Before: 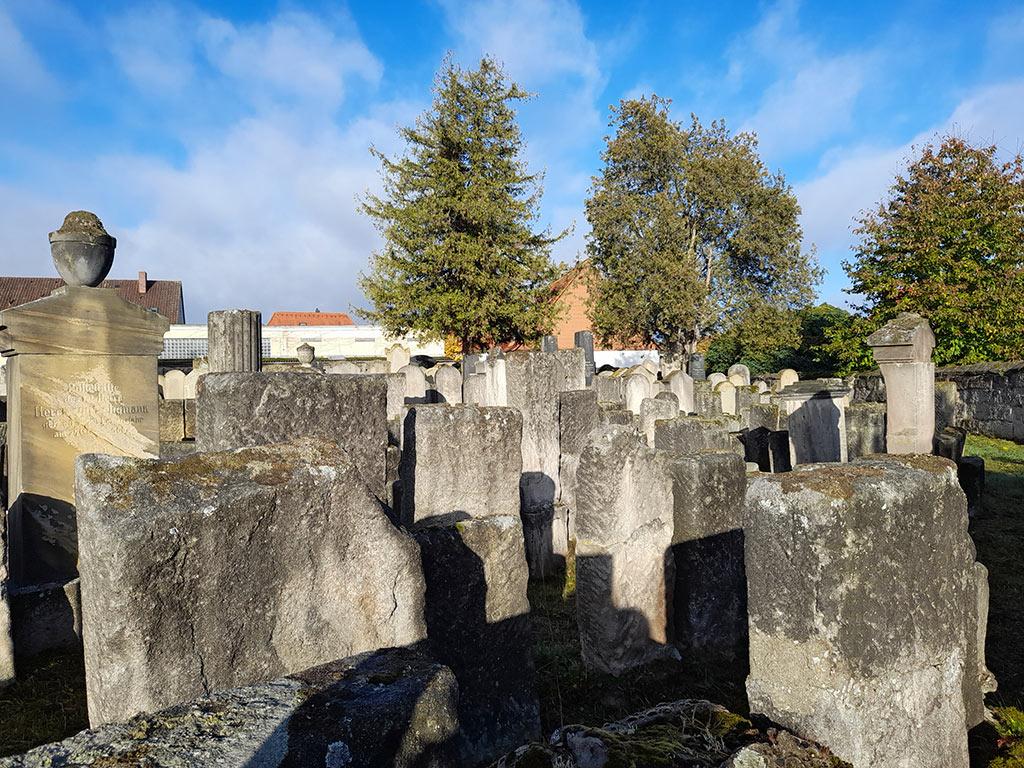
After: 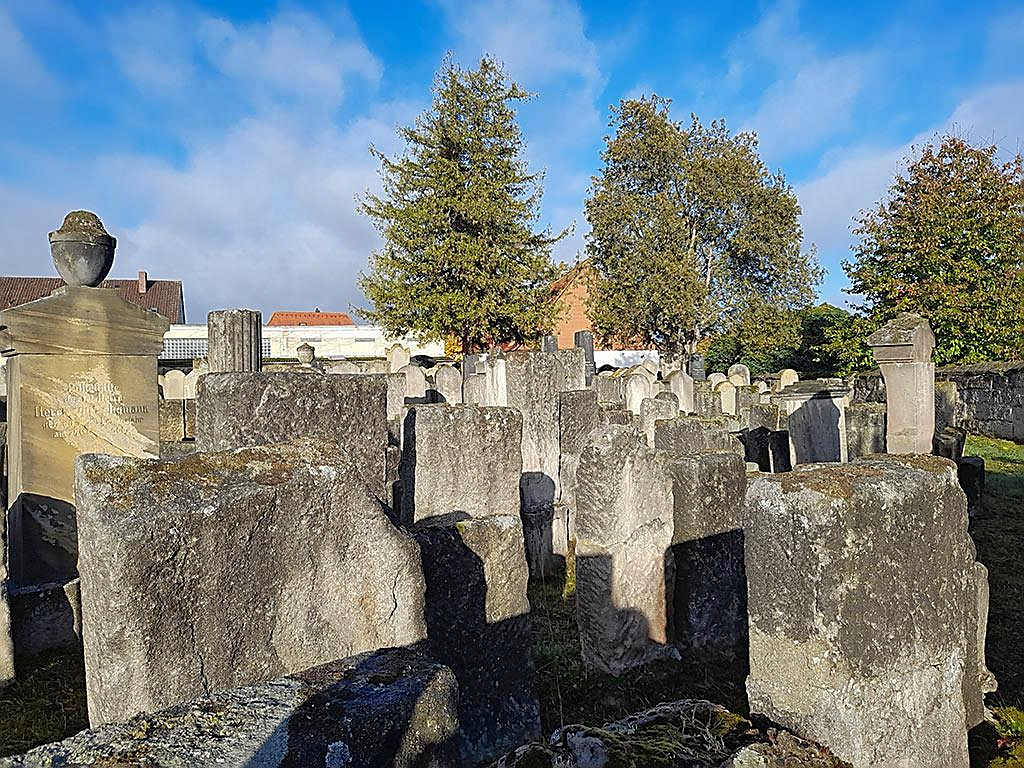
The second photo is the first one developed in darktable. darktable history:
shadows and highlights: on, module defaults
sharpen: radius 1.4, amount 1.25, threshold 0.7
